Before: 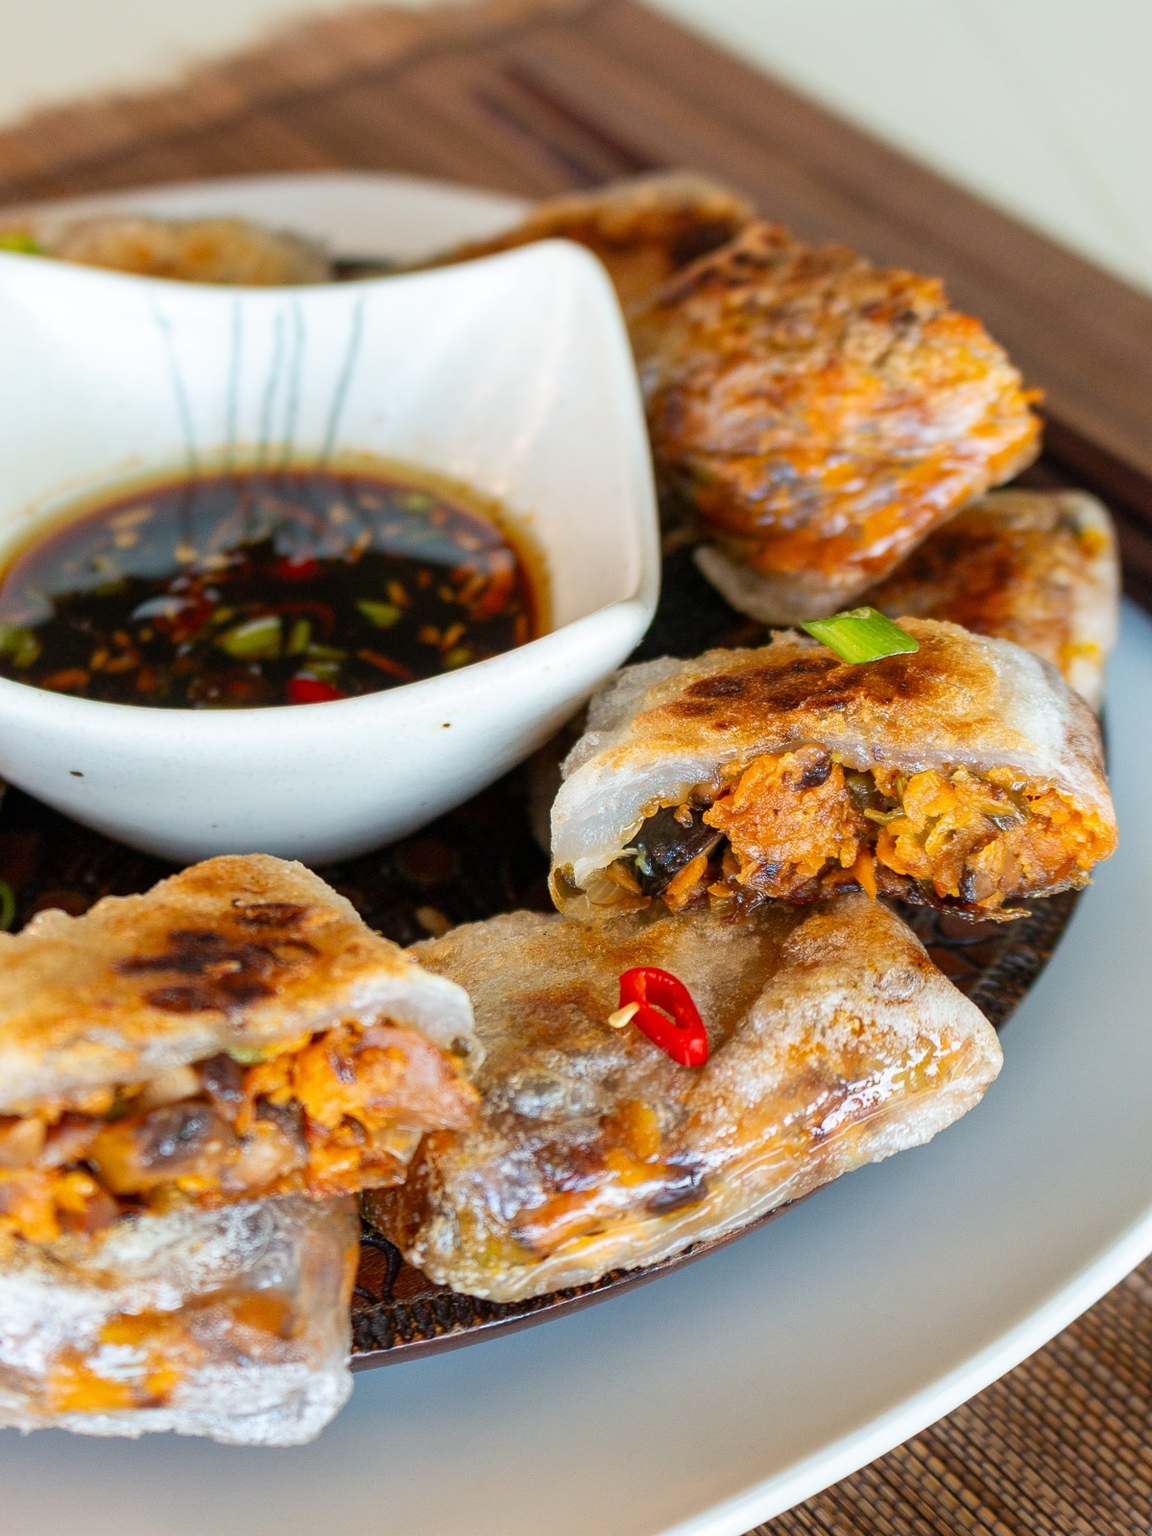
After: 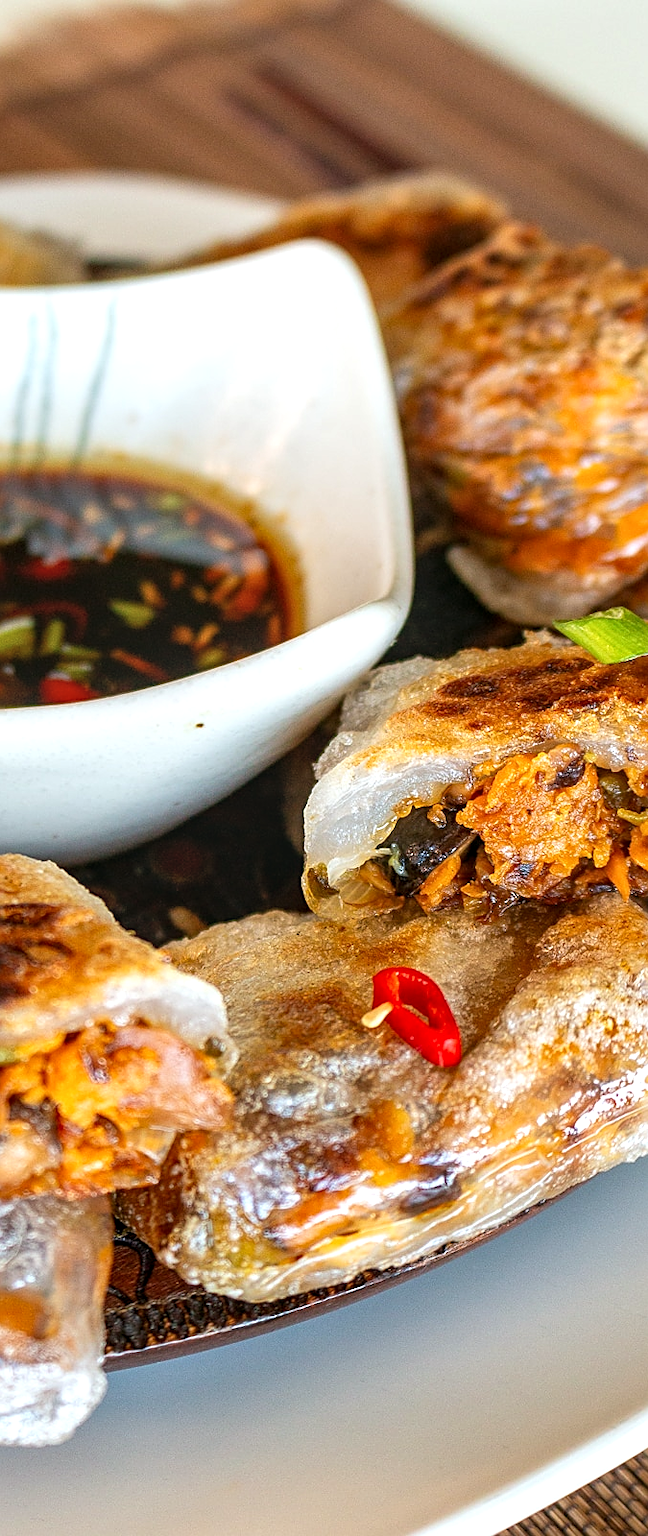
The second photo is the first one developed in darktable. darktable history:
local contrast: on, module defaults
sharpen: on, module defaults
exposure: exposure 0.3 EV, compensate highlight preservation false
color balance: mode lift, gamma, gain (sRGB), lift [1, 0.99, 1.01, 0.992], gamma [1, 1.037, 0.974, 0.963]
crop: left 21.496%, right 22.254%
